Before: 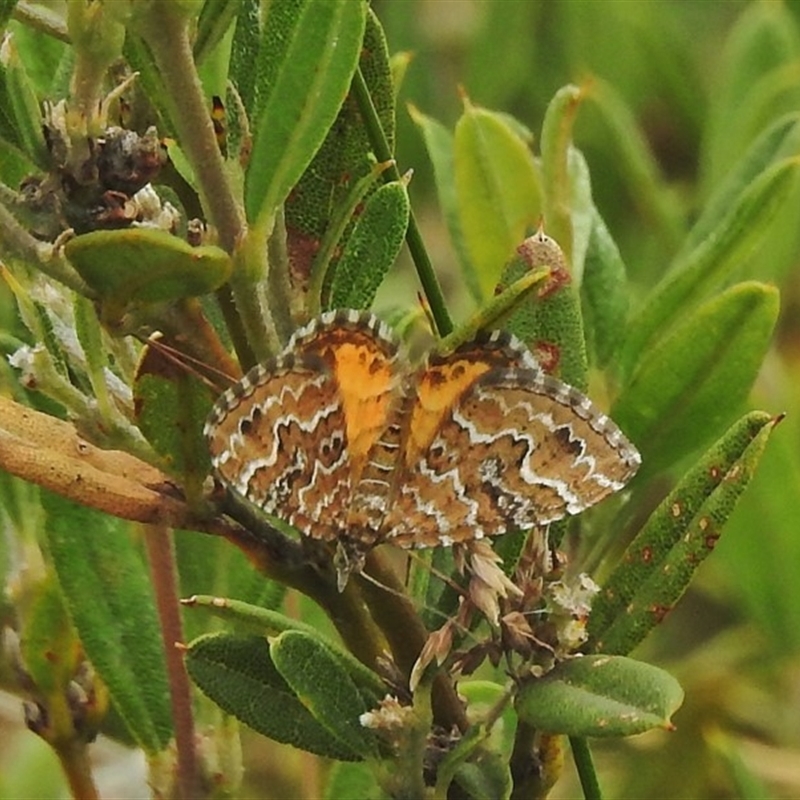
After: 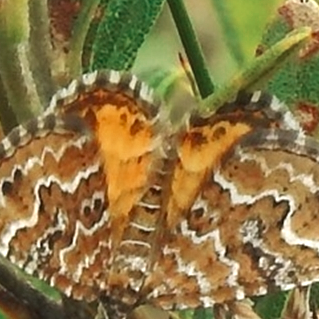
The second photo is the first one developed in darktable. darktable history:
color zones: curves: ch0 [(0, 0.5) (0.125, 0.4) (0.25, 0.5) (0.375, 0.4) (0.5, 0.4) (0.625, 0.6) (0.75, 0.6) (0.875, 0.5)]; ch1 [(0, 0.4) (0.125, 0.5) (0.25, 0.4) (0.375, 0.4) (0.5, 0.4) (0.625, 0.4) (0.75, 0.5) (0.875, 0.4)]; ch2 [(0, 0.6) (0.125, 0.5) (0.25, 0.5) (0.375, 0.6) (0.5, 0.6) (0.625, 0.5) (0.75, 0.5) (0.875, 0.5)]
exposure: black level correction 0.001, exposure 0.5 EV, compensate exposure bias true, compensate highlight preservation false
shadows and highlights: shadows -40.15, highlights 62.88, soften with gaussian
crop: left 30%, top 30%, right 30%, bottom 30%
